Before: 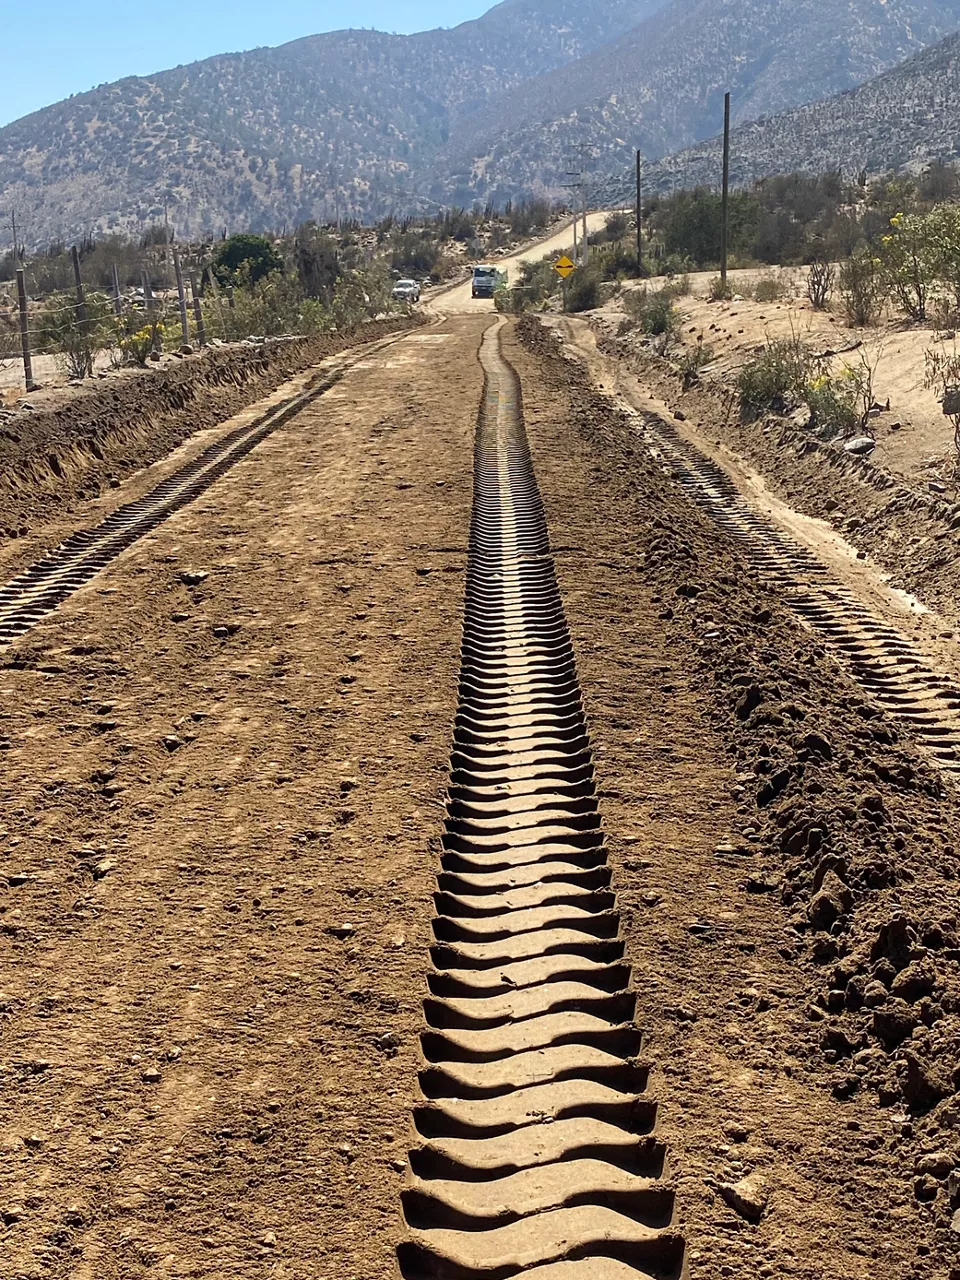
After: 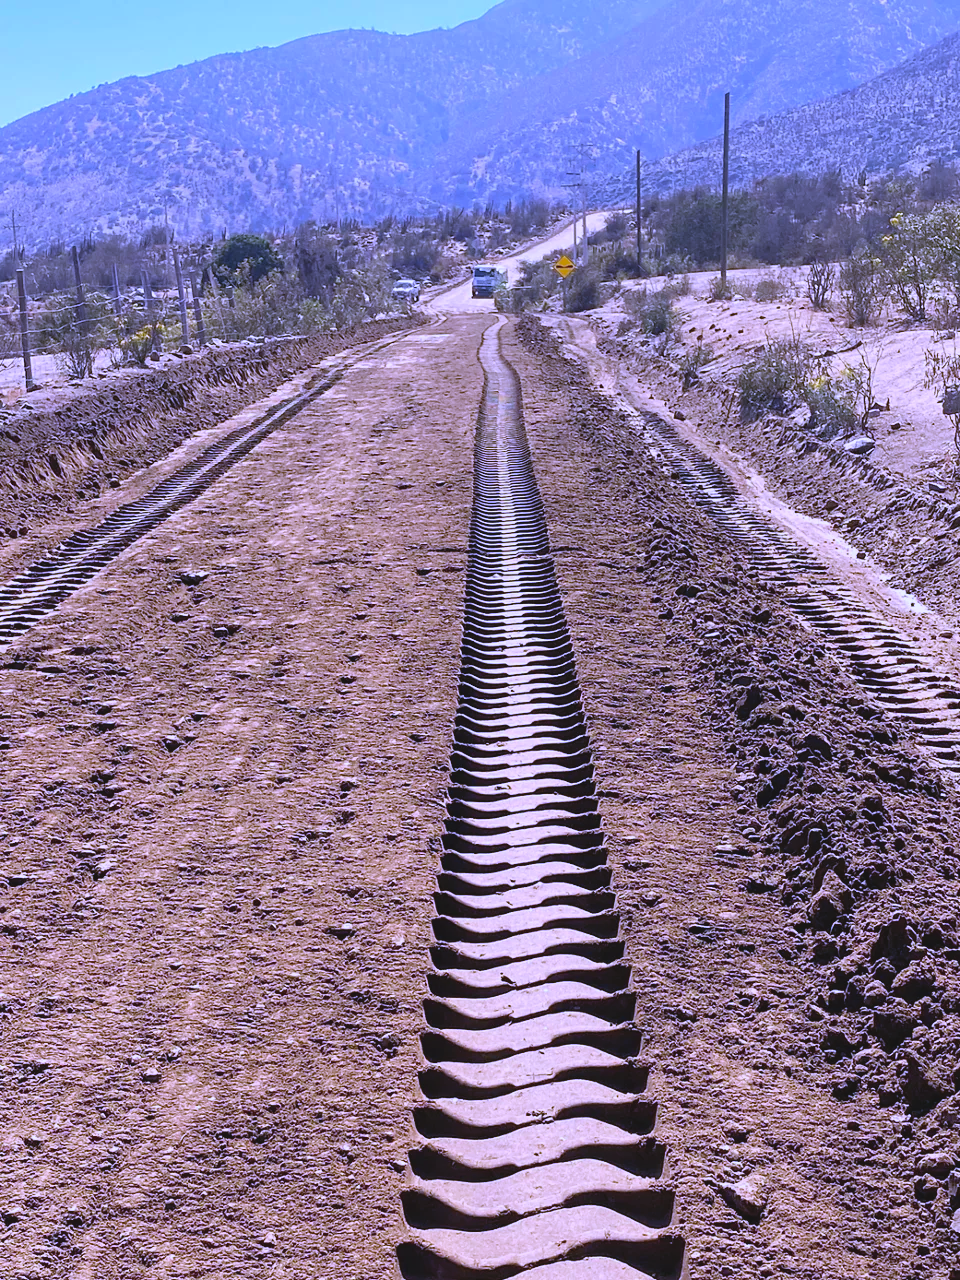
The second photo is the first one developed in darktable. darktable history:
levels: levels [0, 0.498, 0.996]
contrast brightness saturation: contrast -0.1, brightness 0.05, saturation 0.08
white balance: red 0.98, blue 1.61
